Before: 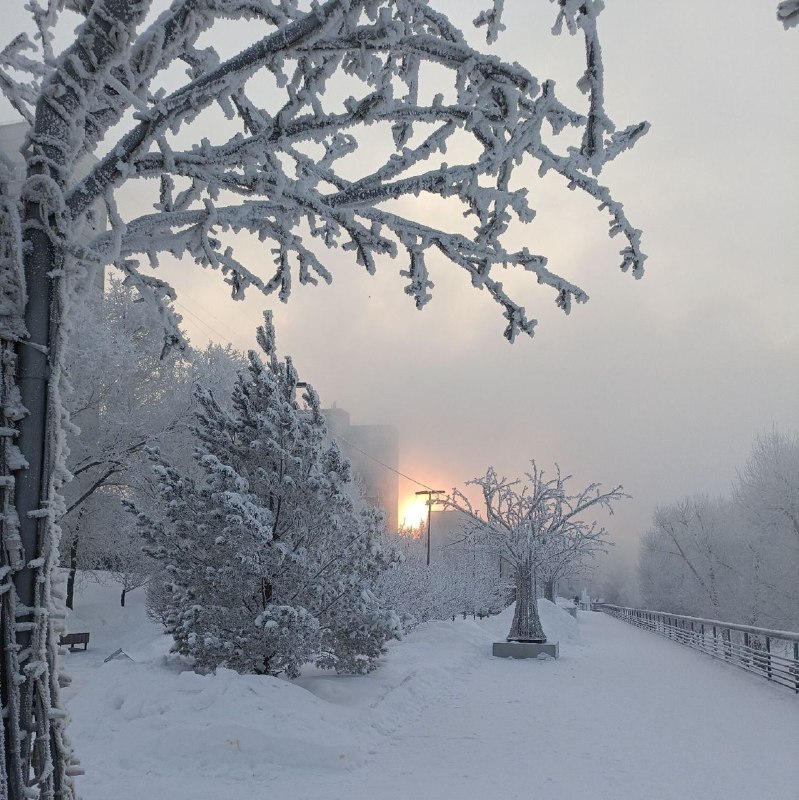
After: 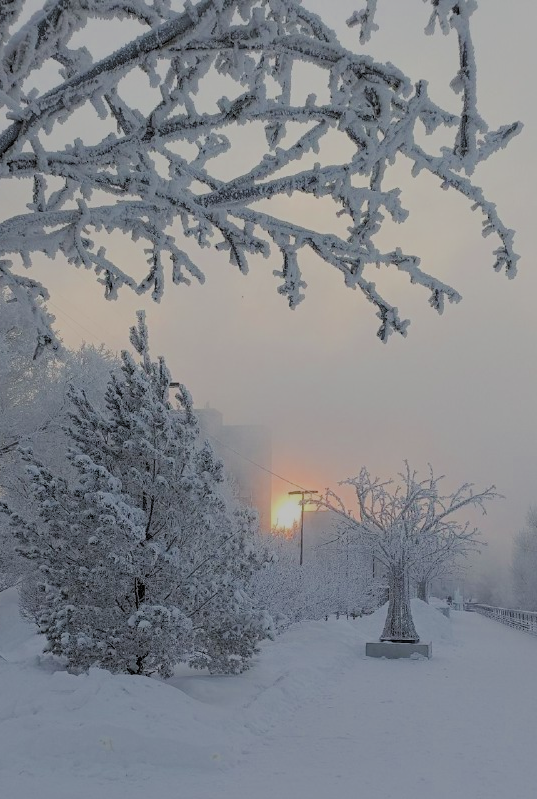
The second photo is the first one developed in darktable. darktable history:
filmic rgb: middle gray luminance 3.65%, black relative exposure -5.9 EV, white relative exposure 6.37 EV, dynamic range scaling 21.81%, target black luminance 0%, hardness 2.29, latitude 45.73%, contrast 0.786, highlights saturation mix 99.06%, shadows ↔ highlights balance 0.169%
crop and rotate: left 15.949%, right 16.833%
